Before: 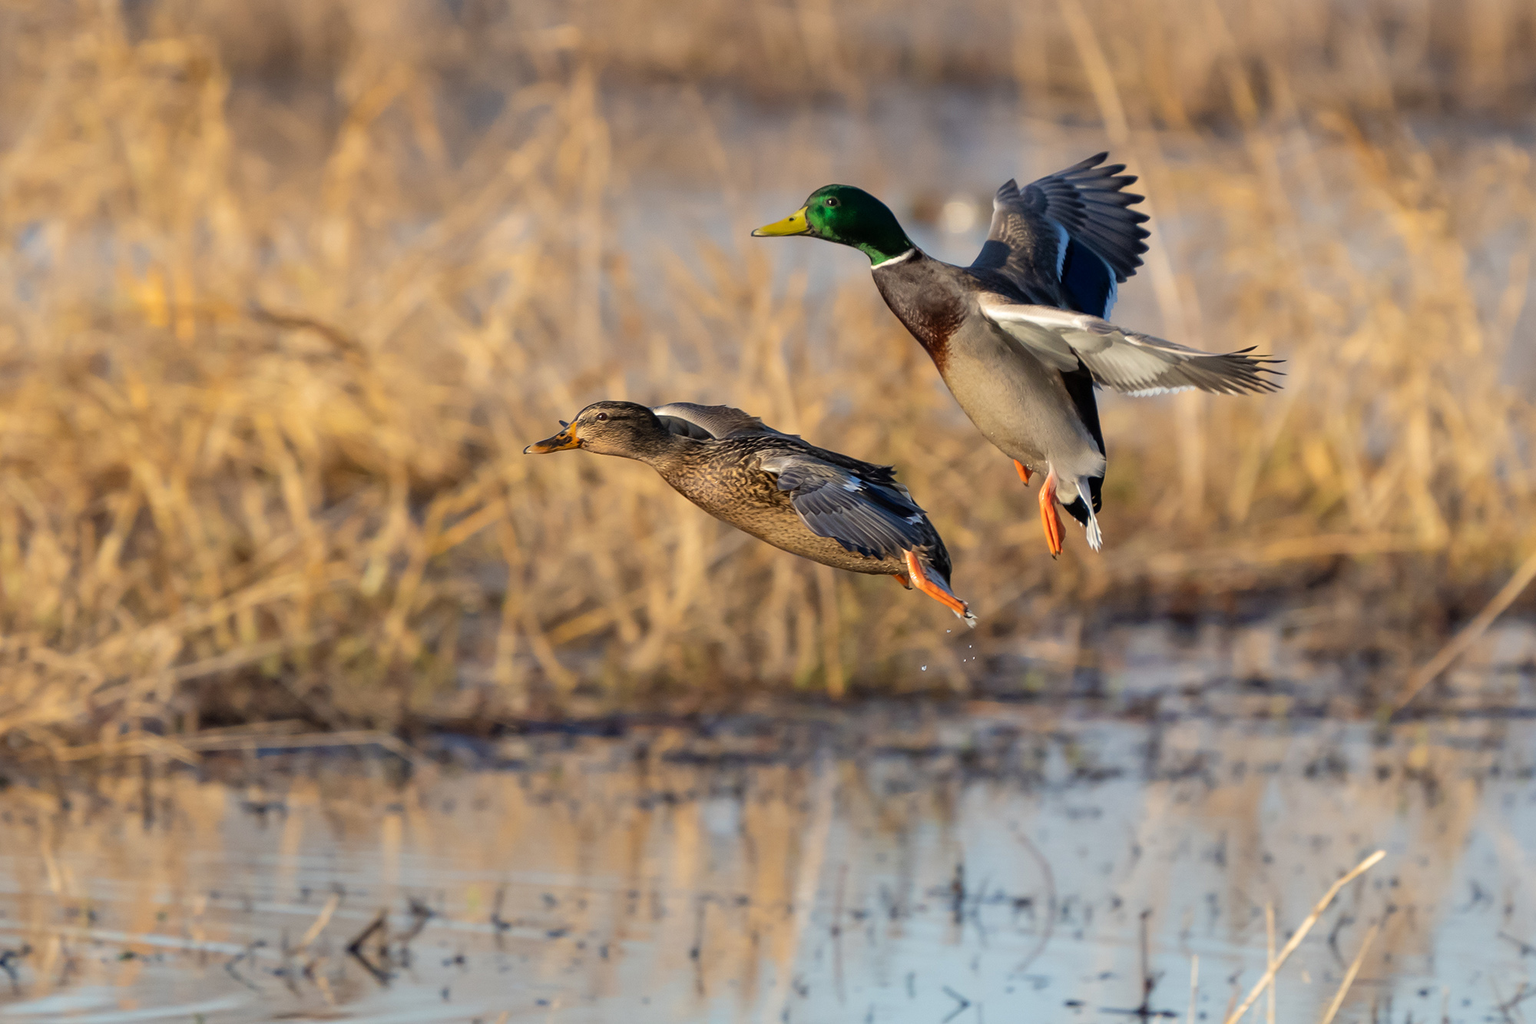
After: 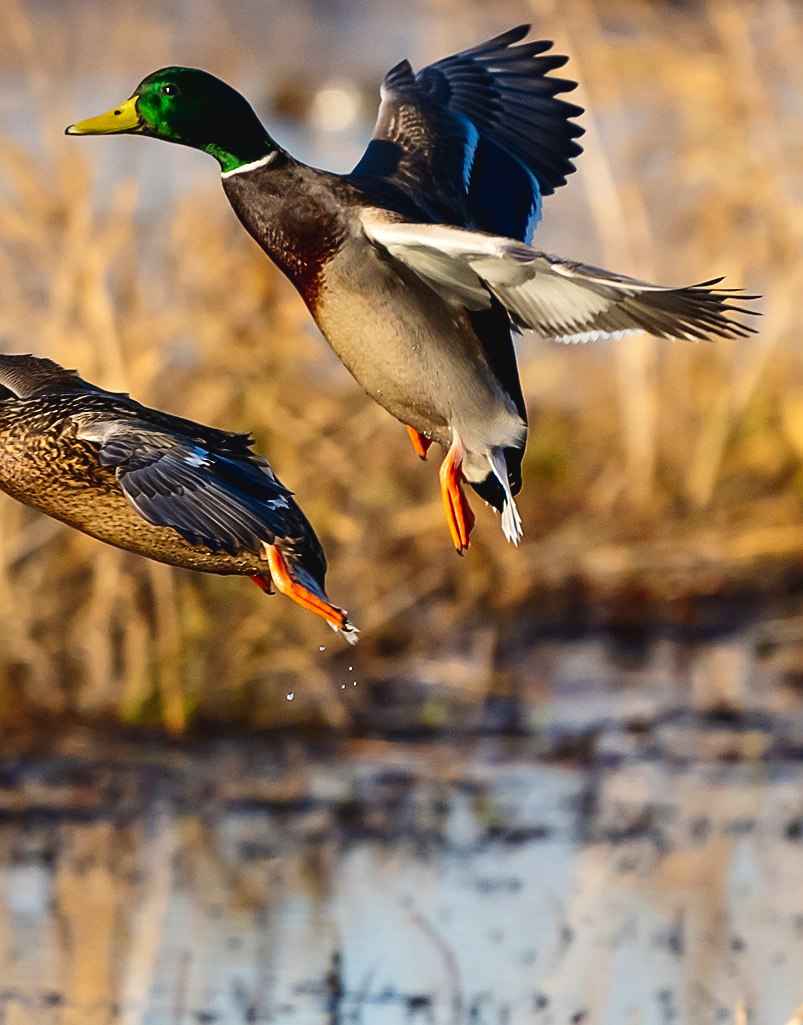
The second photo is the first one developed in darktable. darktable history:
crop: left 45.698%, top 13.009%, right 14.117%, bottom 10.087%
exposure: black level correction 0.005, exposure 0.015 EV, compensate highlight preservation false
contrast brightness saturation: contrast 0.186, brightness -0.101, saturation 0.207
sharpen: on, module defaults
tone curve: curves: ch0 [(0, 0.036) (0.119, 0.115) (0.466, 0.498) (0.715, 0.767) (0.817, 0.865) (1, 0.998)]; ch1 [(0, 0) (0.377, 0.416) (0.44, 0.461) (0.487, 0.49) (0.514, 0.517) (0.536, 0.577) (0.66, 0.724) (1, 1)]; ch2 [(0, 0) (0.38, 0.405) (0.463, 0.443) (0.492, 0.486) (0.526, 0.541) (0.578, 0.598) (0.653, 0.698) (1, 1)], preserve colors none
